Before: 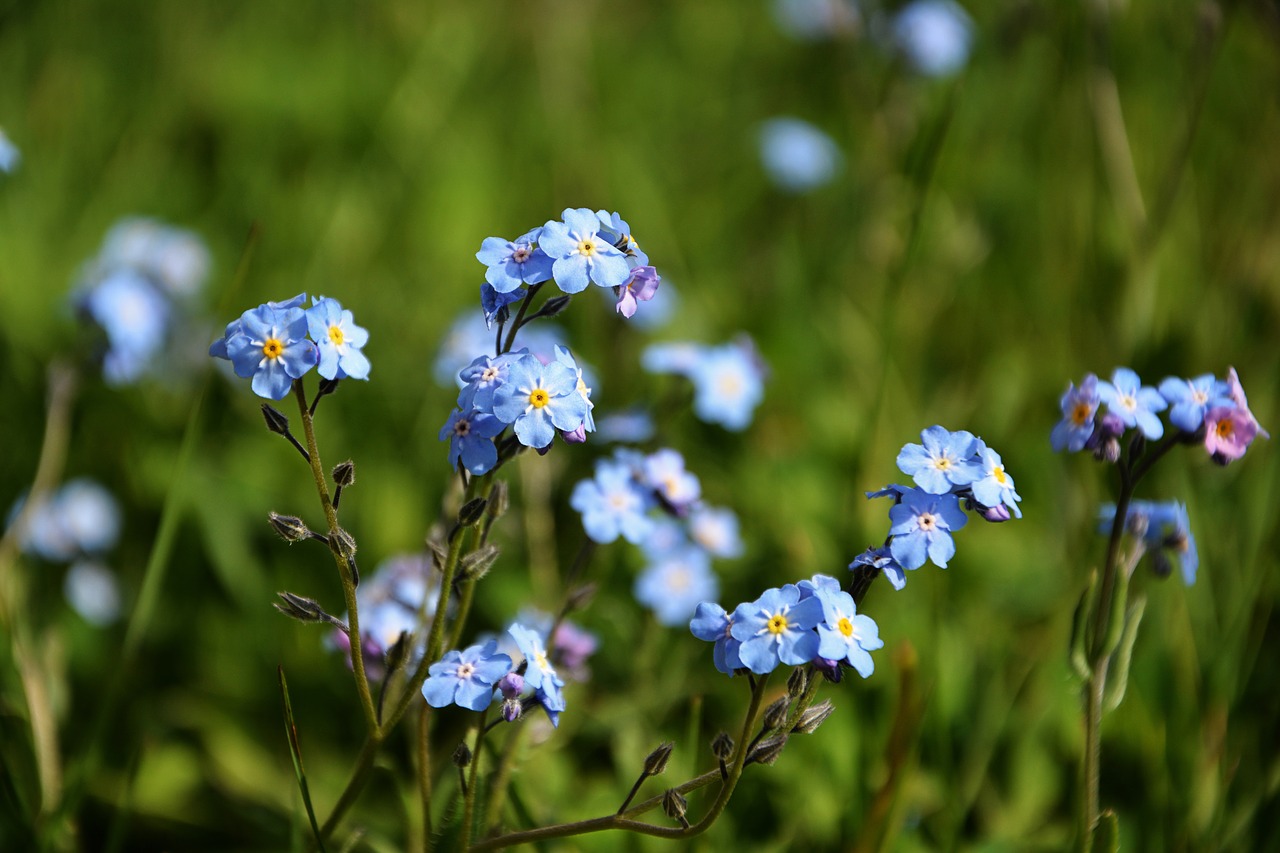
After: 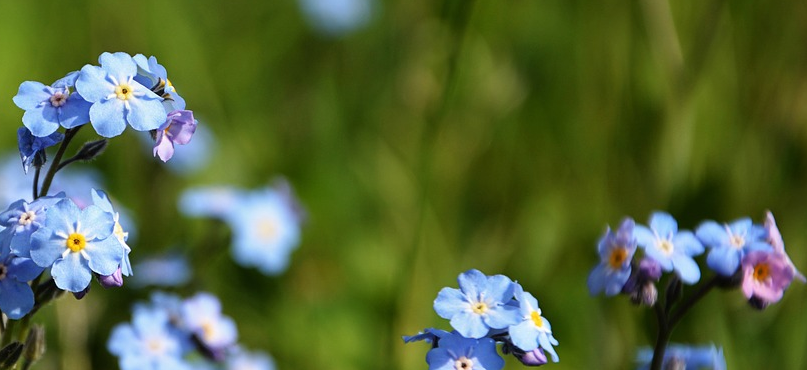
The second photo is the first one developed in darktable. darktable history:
crop: left 36.232%, top 18.334%, right 0.662%, bottom 38.172%
